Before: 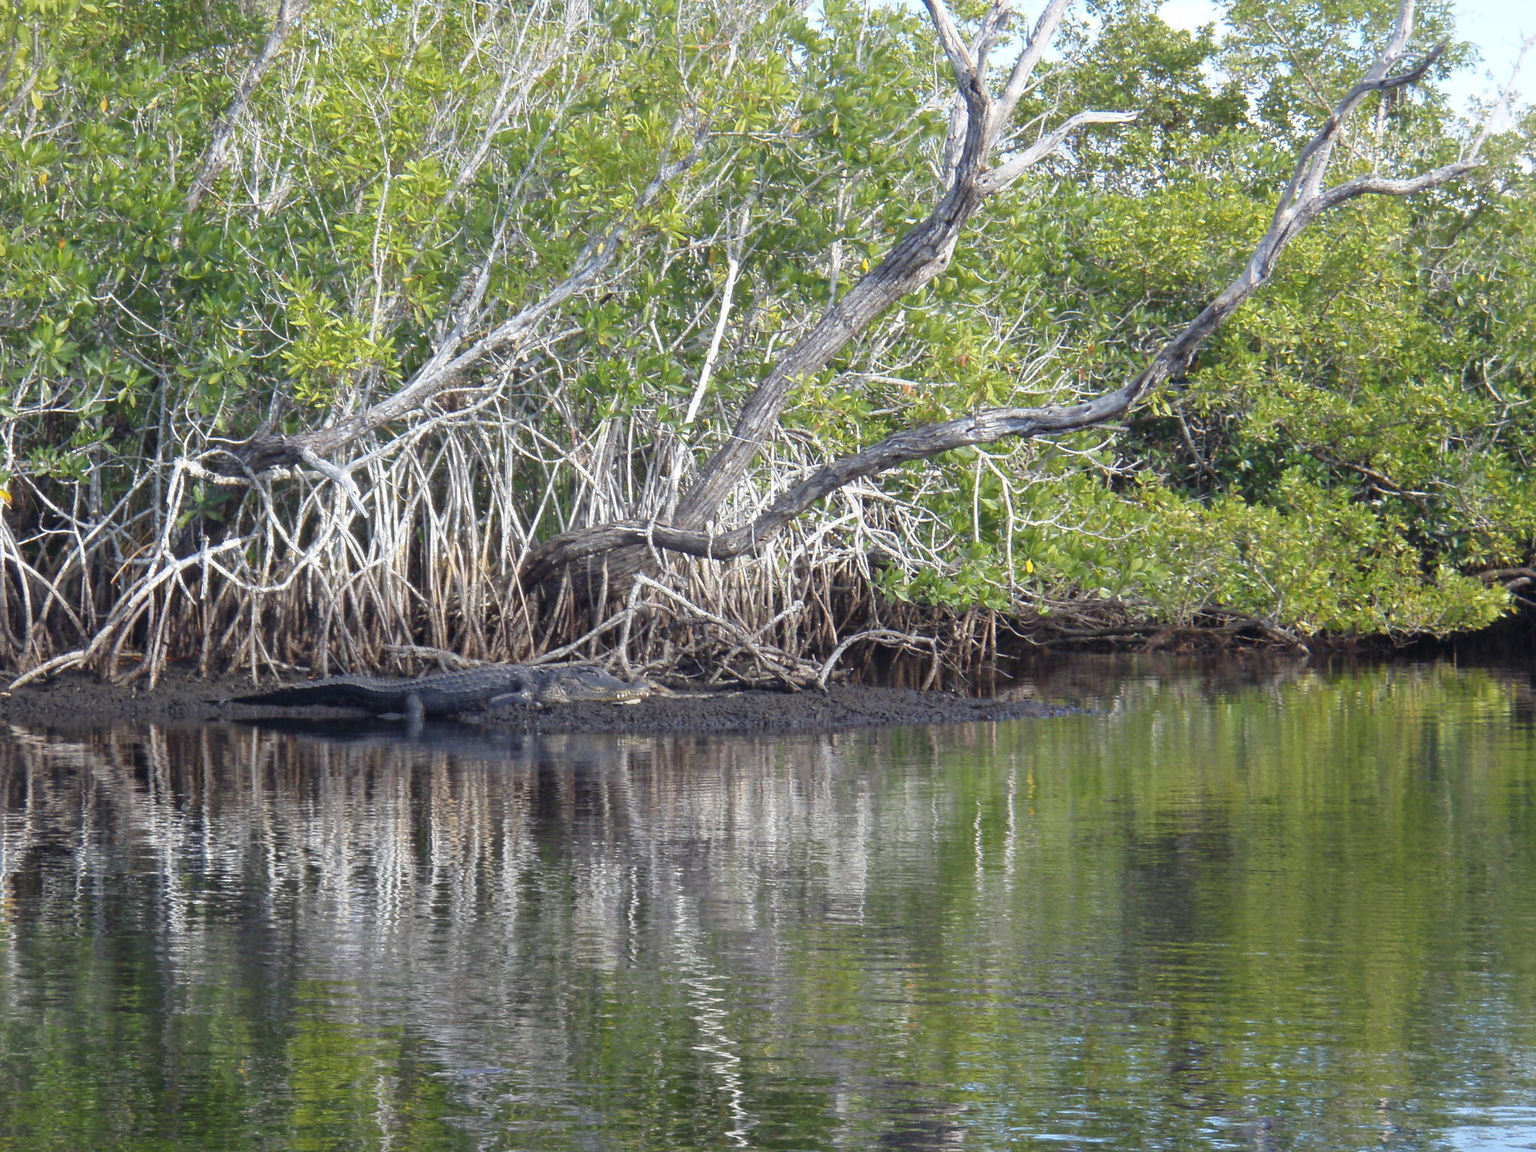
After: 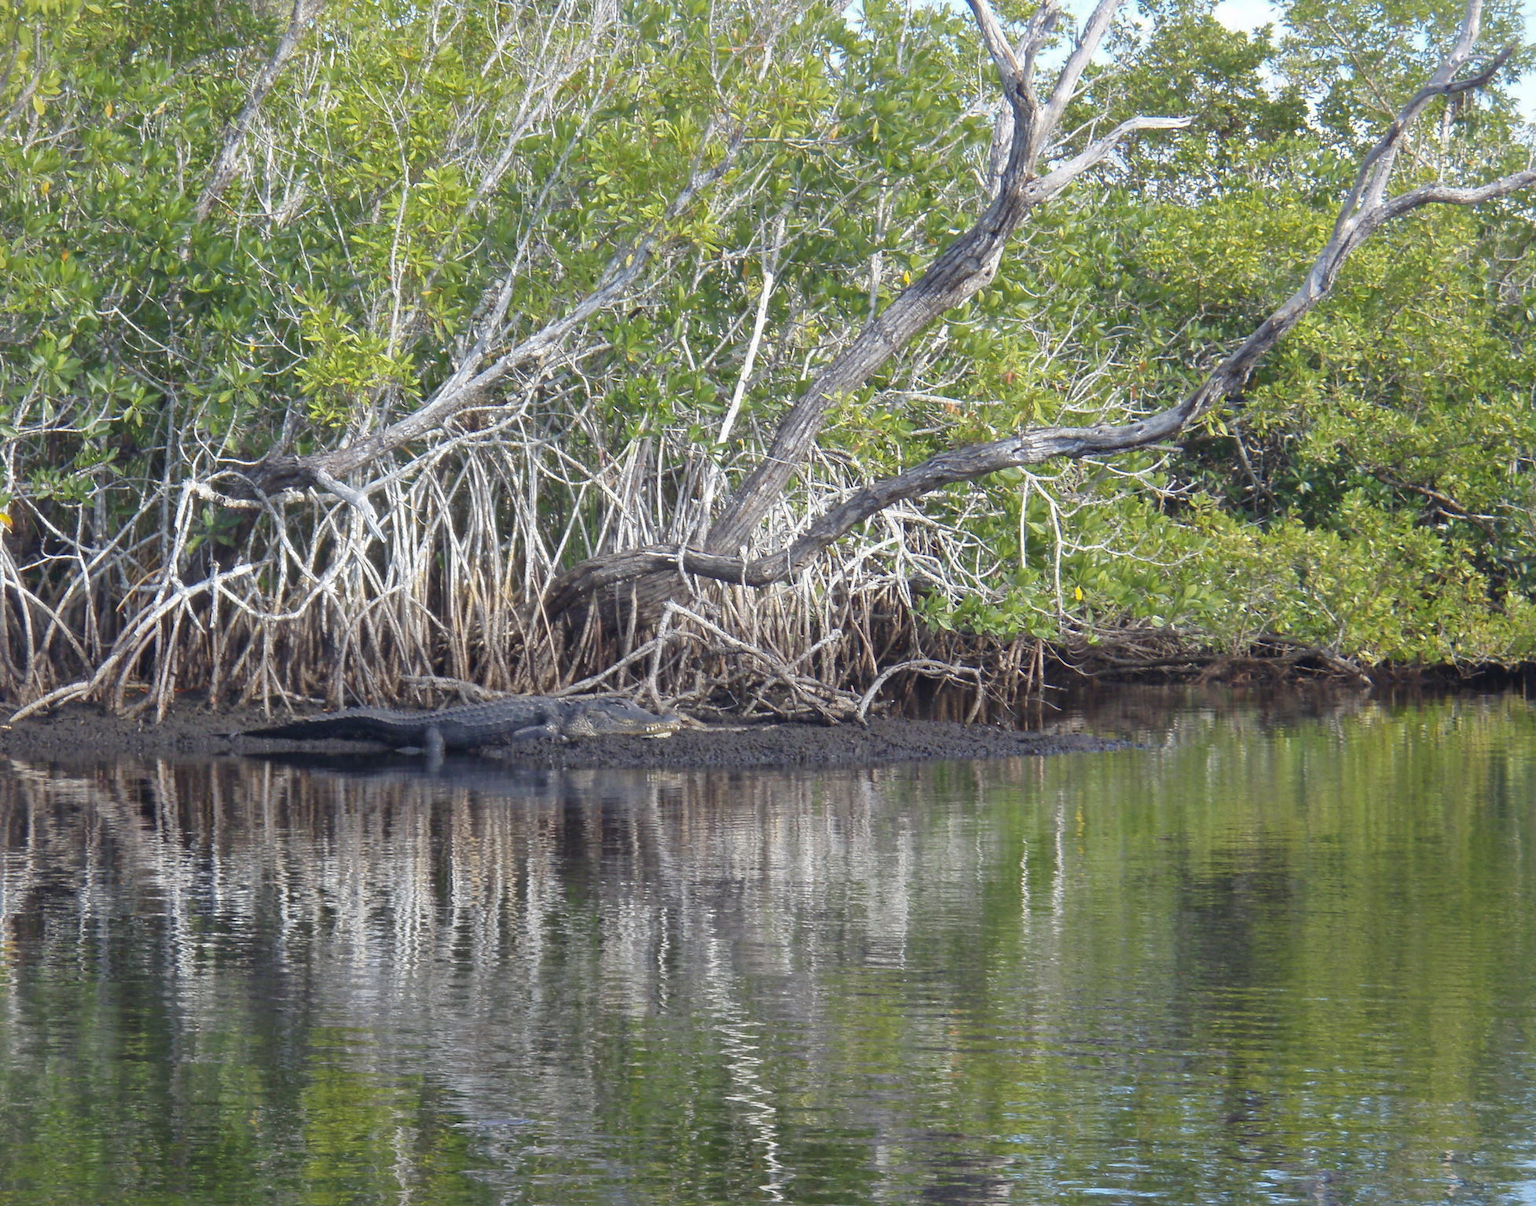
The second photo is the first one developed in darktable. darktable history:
contrast brightness saturation: saturation -0.044
shadows and highlights: on, module defaults
crop: right 4.524%, bottom 0.043%
